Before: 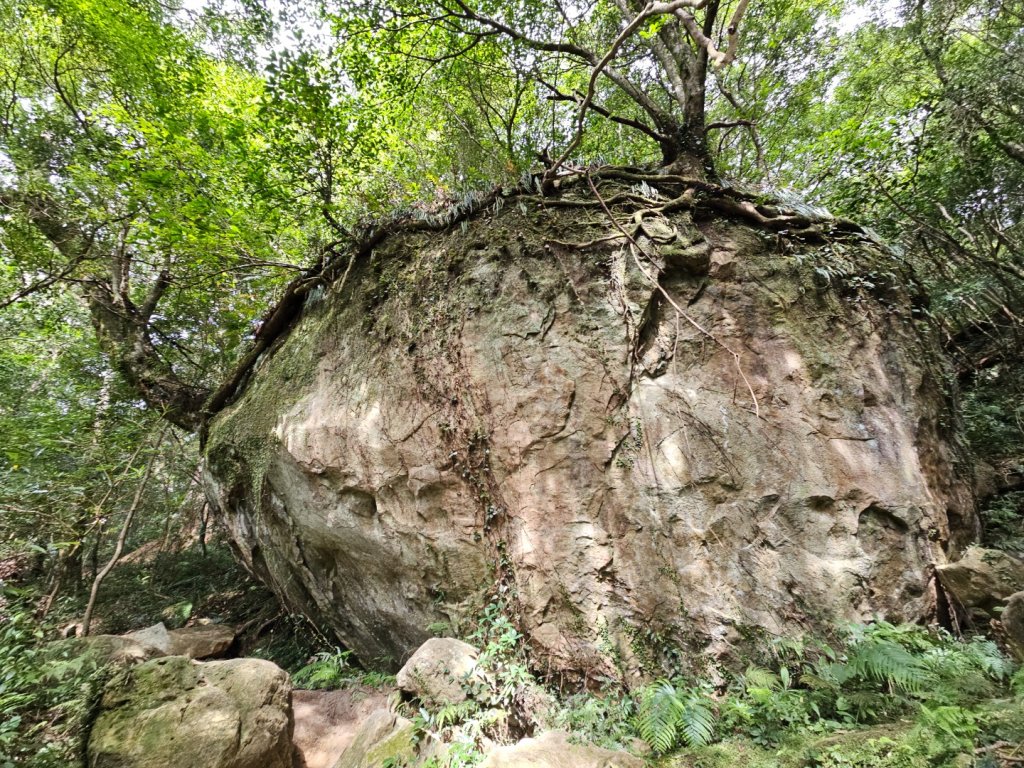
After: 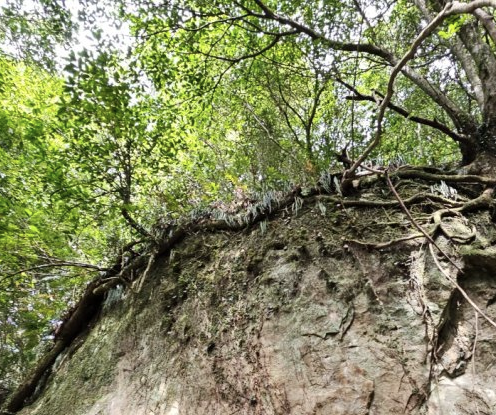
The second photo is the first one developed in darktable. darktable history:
color correction: highlights b* 0.045, saturation 0.854
crop: left 19.668%, right 30.425%, bottom 45.906%
